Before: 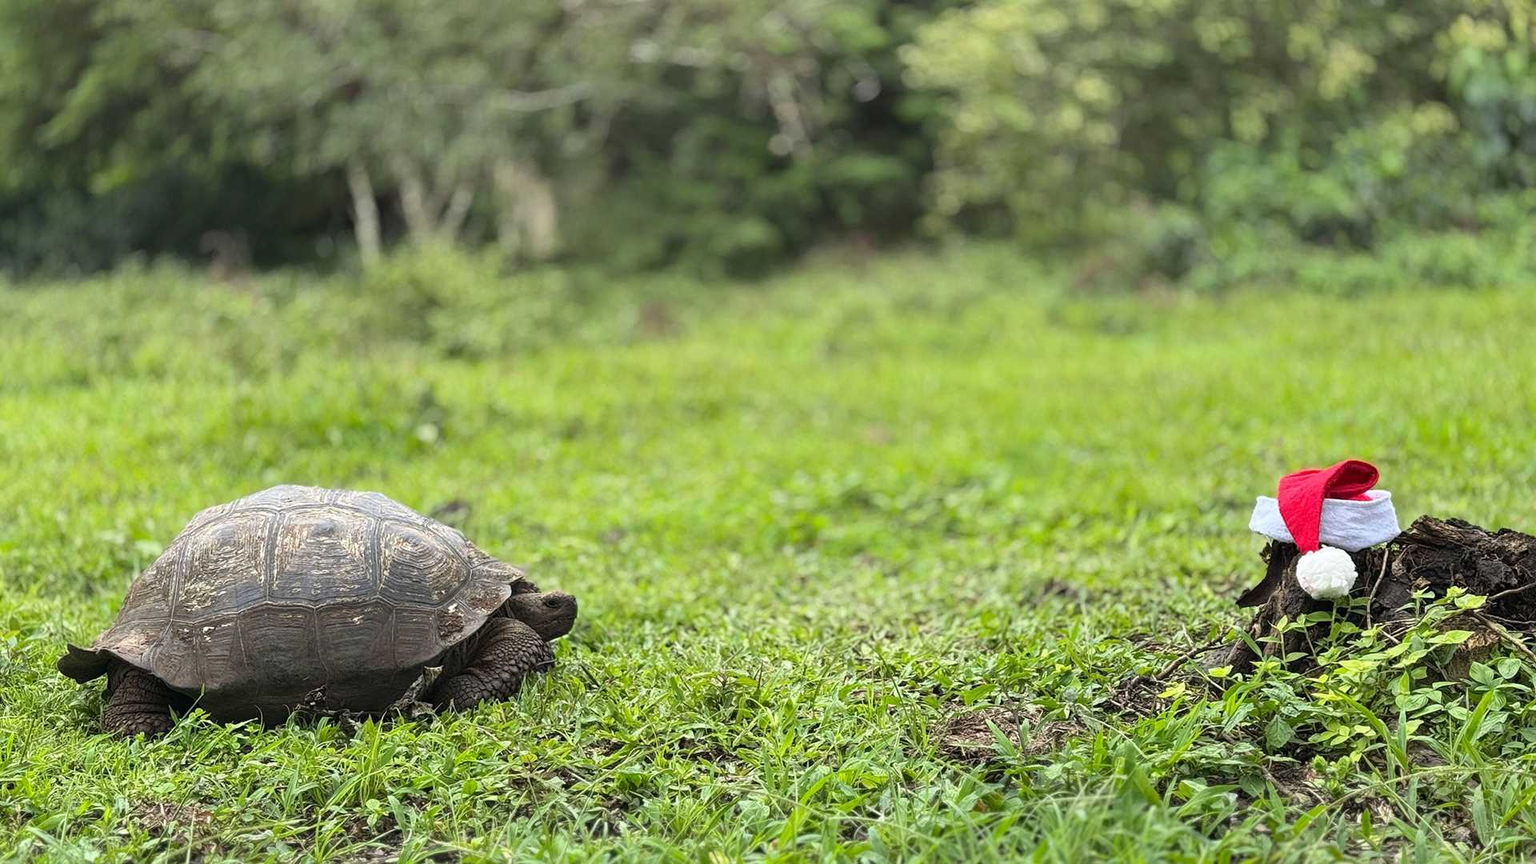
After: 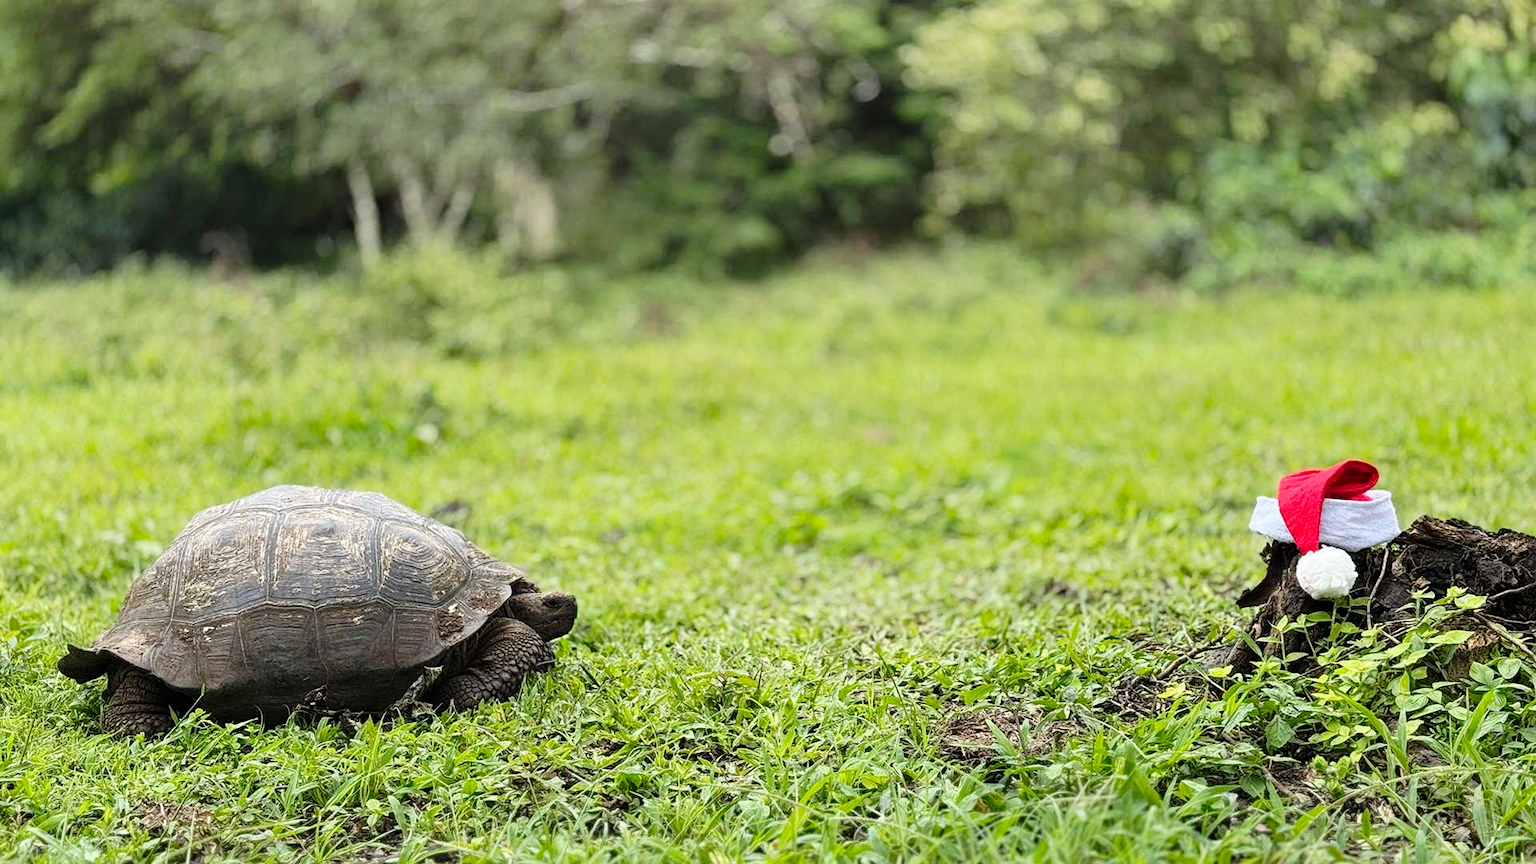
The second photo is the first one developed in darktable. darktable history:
tone curve: curves: ch0 [(0.003, 0) (0.066, 0.023) (0.149, 0.094) (0.264, 0.238) (0.395, 0.421) (0.517, 0.56) (0.688, 0.743) (0.813, 0.846) (1, 1)]; ch1 [(0, 0) (0.164, 0.115) (0.337, 0.332) (0.39, 0.398) (0.464, 0.461) (0.501, 0.5) (0.507, 0.503) (0.534, 0.537) (0.577, 0.59) (0.652, 0.681) (0.733, 0.749) (0.811, 0.796) (1, 1)]; ch2 [(0, 0) (0.337, 0.382) (0.464, 0.476) (0.501, 0.502) (0.527, 0.54) (0.551, 0.565) (0.6, 0.59) (0.687, 0.675) (1, 1)], preserve colors none
